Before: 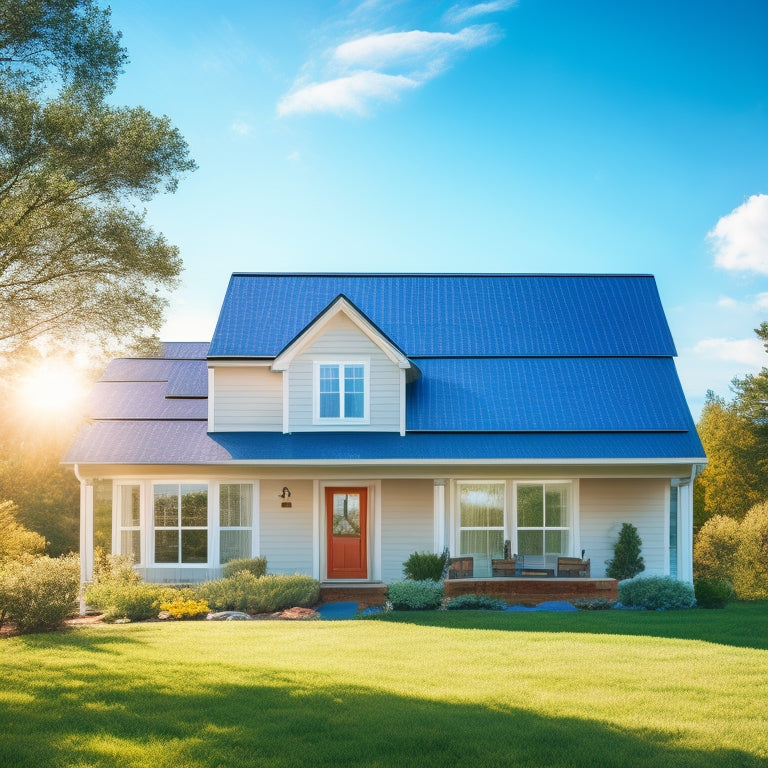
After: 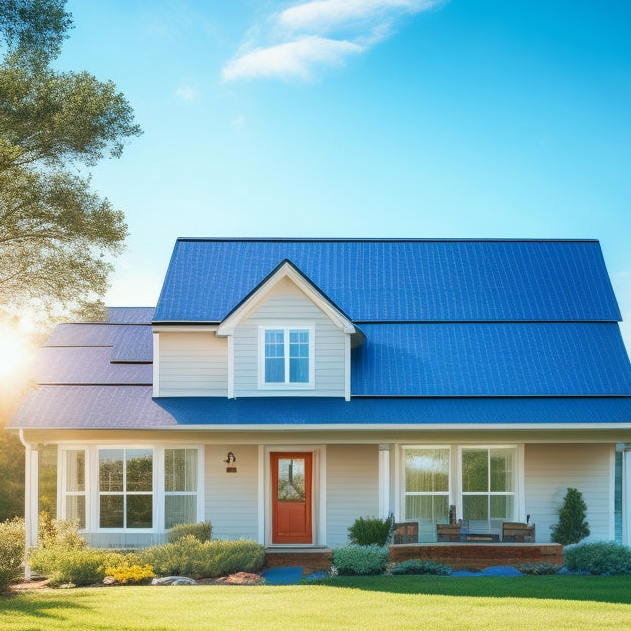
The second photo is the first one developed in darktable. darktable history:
white balance: red 0.978, blue 0.999
crop and rotate: left 7.196%, top 4.574%, right 10.605%, bottom 13.178%
